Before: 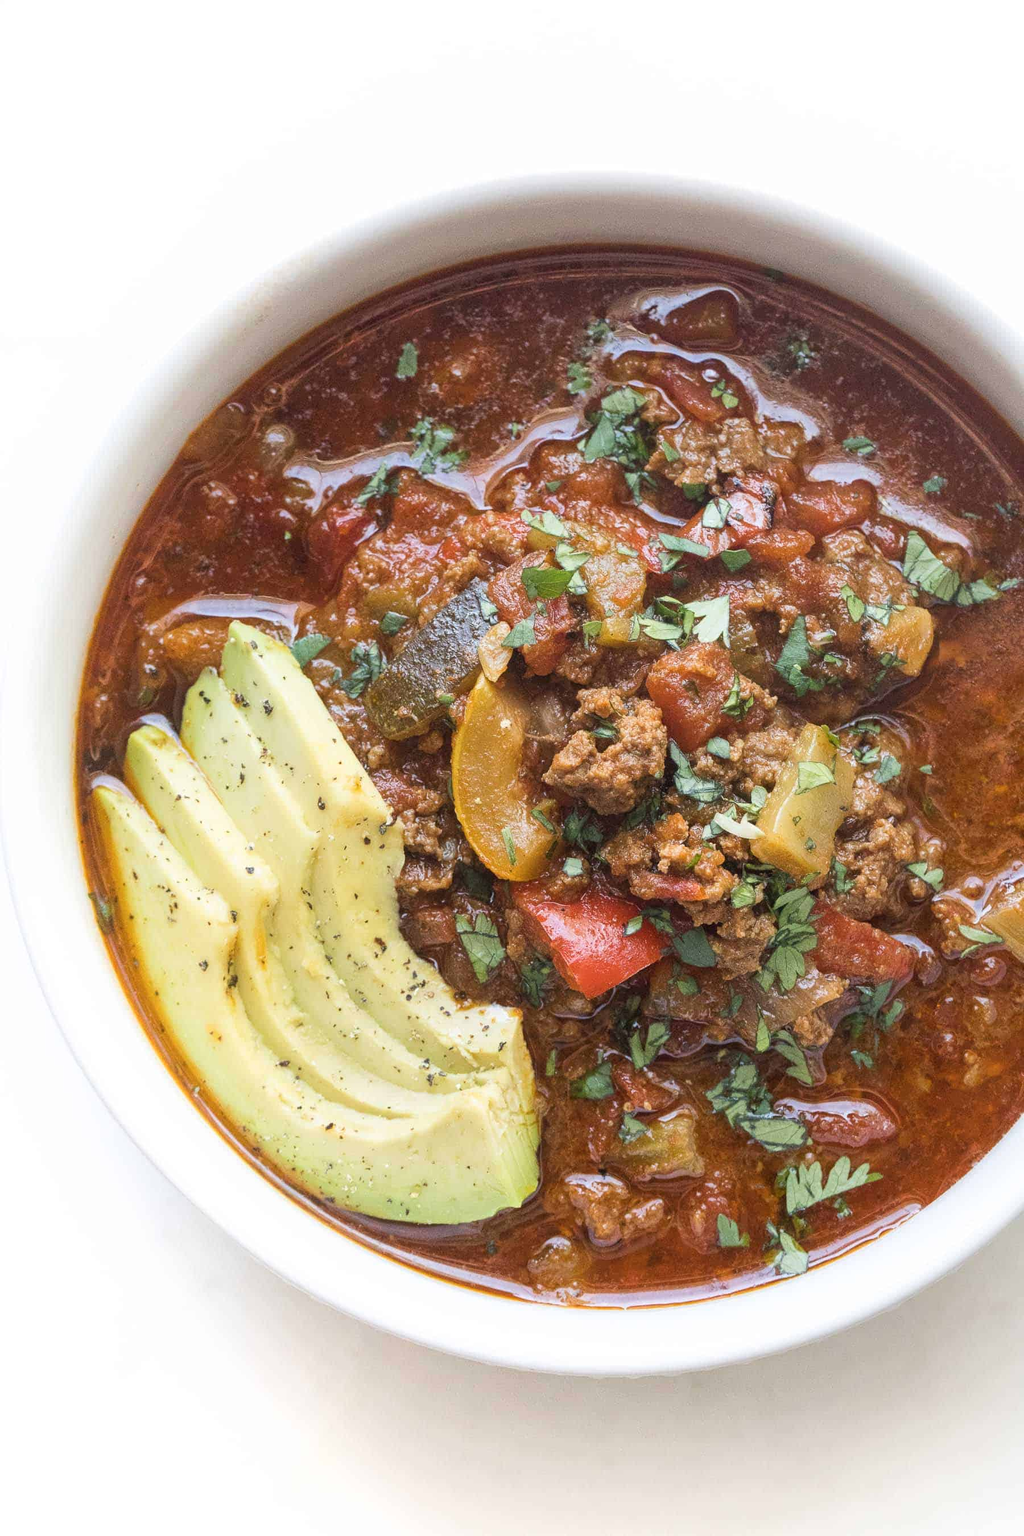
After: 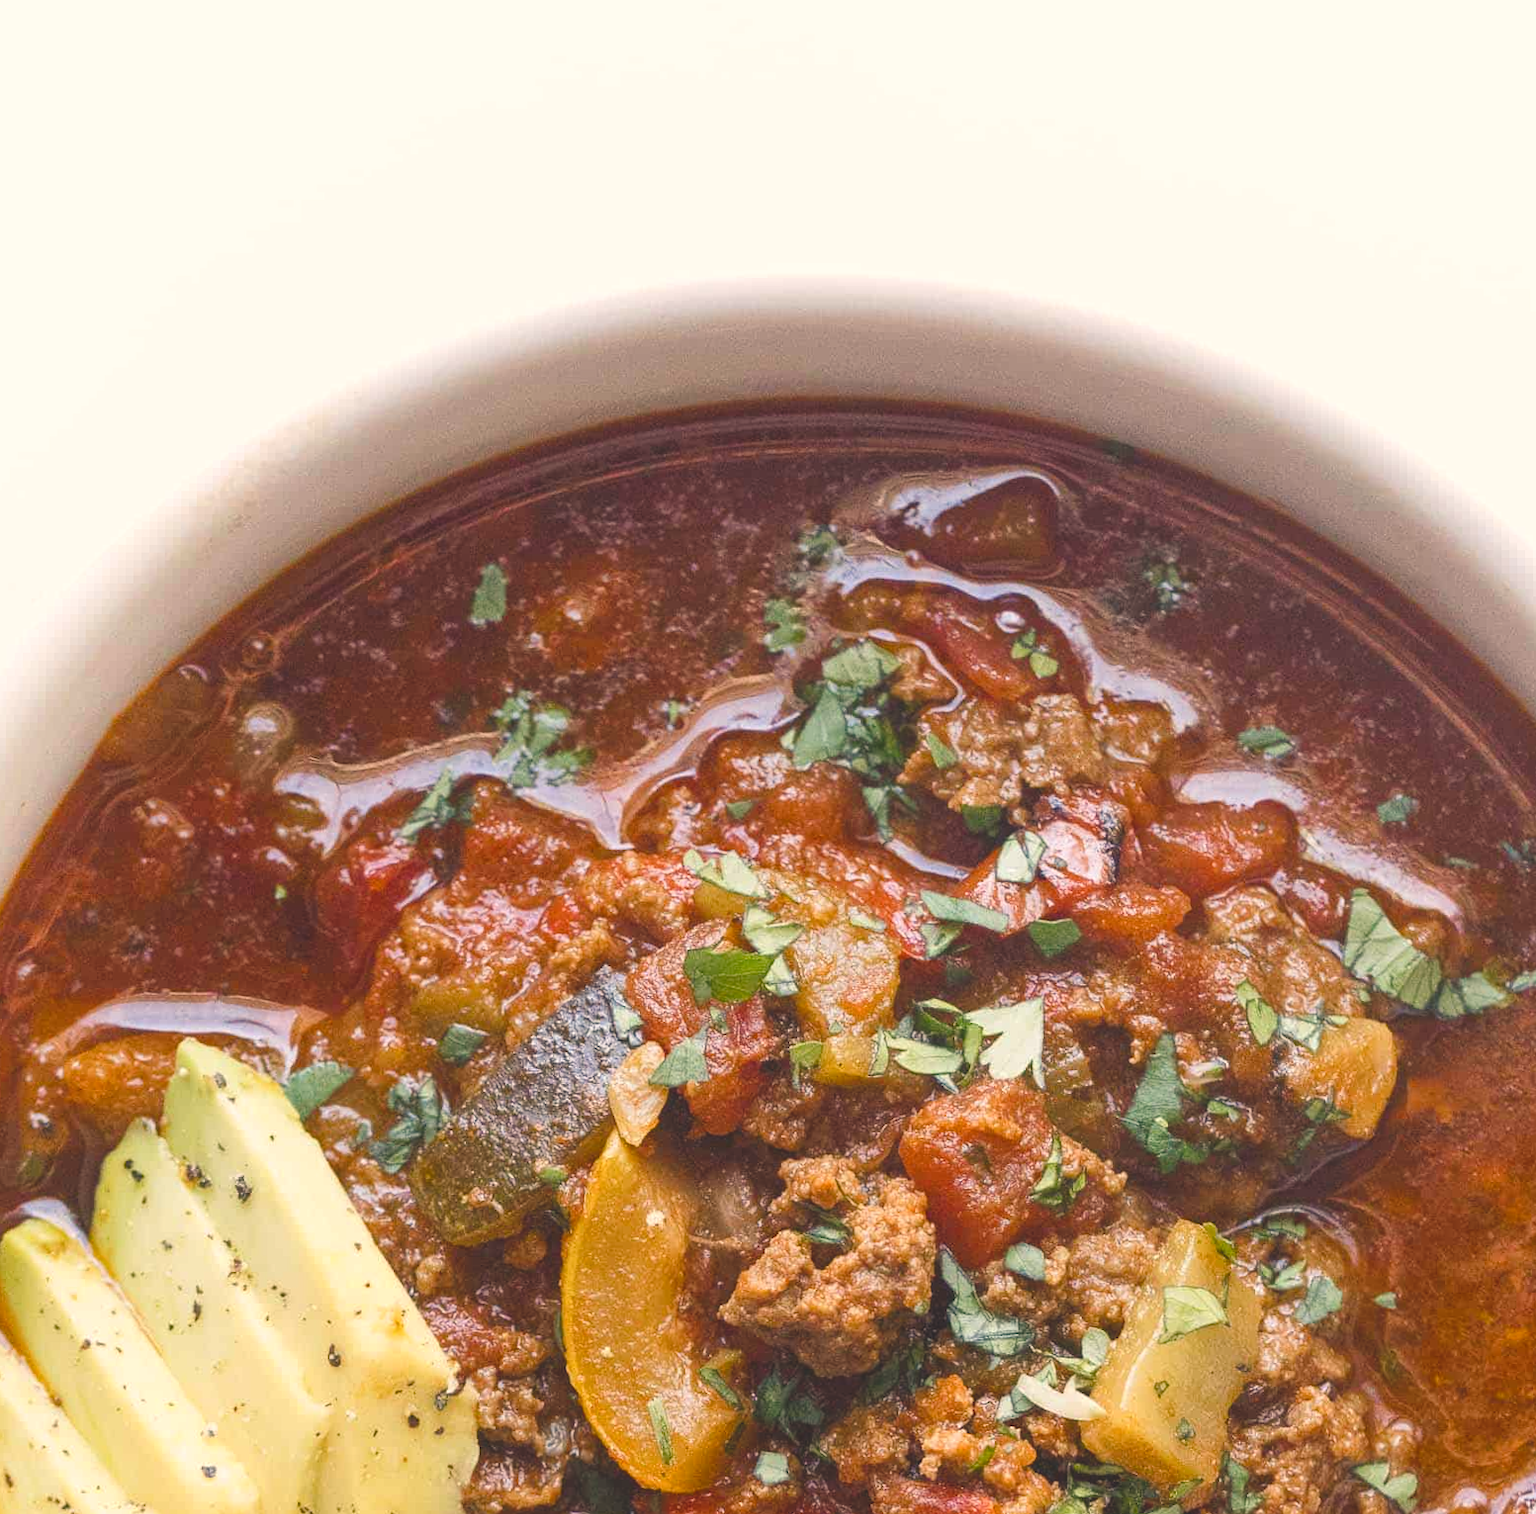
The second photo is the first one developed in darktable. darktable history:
rotate and perspective: rotation 0.226°, lens shift (vertical) -0.042, crop left 0.023, crop right 0.982, crop top 0.006, crop bottom 0.994
crop and rotate: left 11.812%, bottom 42.776%
color balance rgb: shadows lift › chroma 2%, shadows lift › hue 247.2°, power › chroma 0.3%, power › hue 25.2°, highlights gain › chroma 3%, highlights gain › hue 60°, global offset › luminance 2%, perceptual saturation grading › global saturation 20%, perceptual saturation grading › highlights -20%, perceptual saturation grading › shadows 30%
